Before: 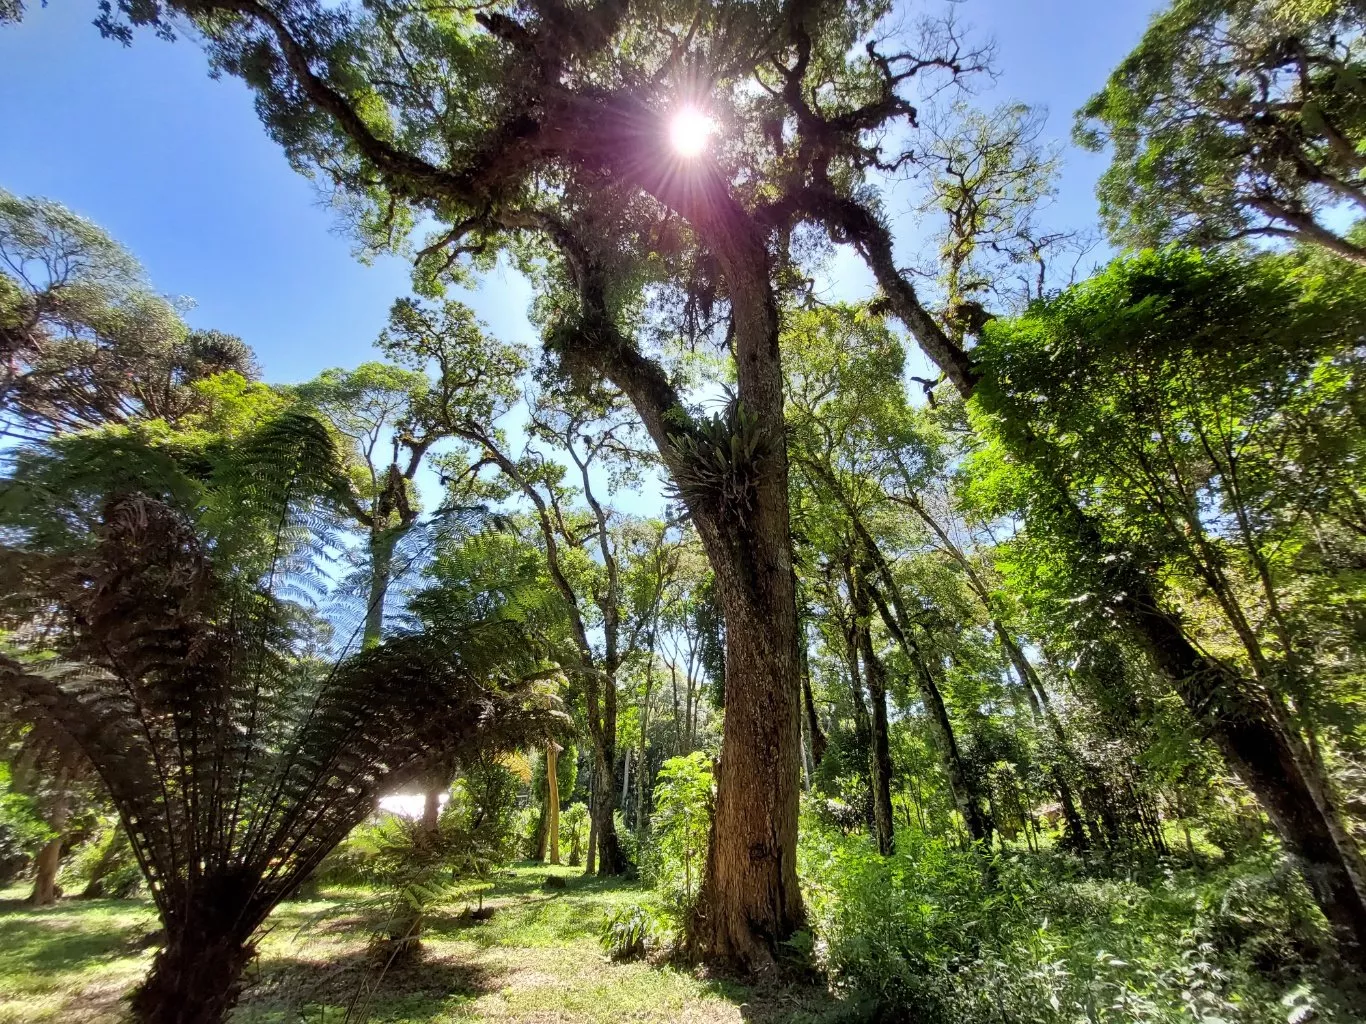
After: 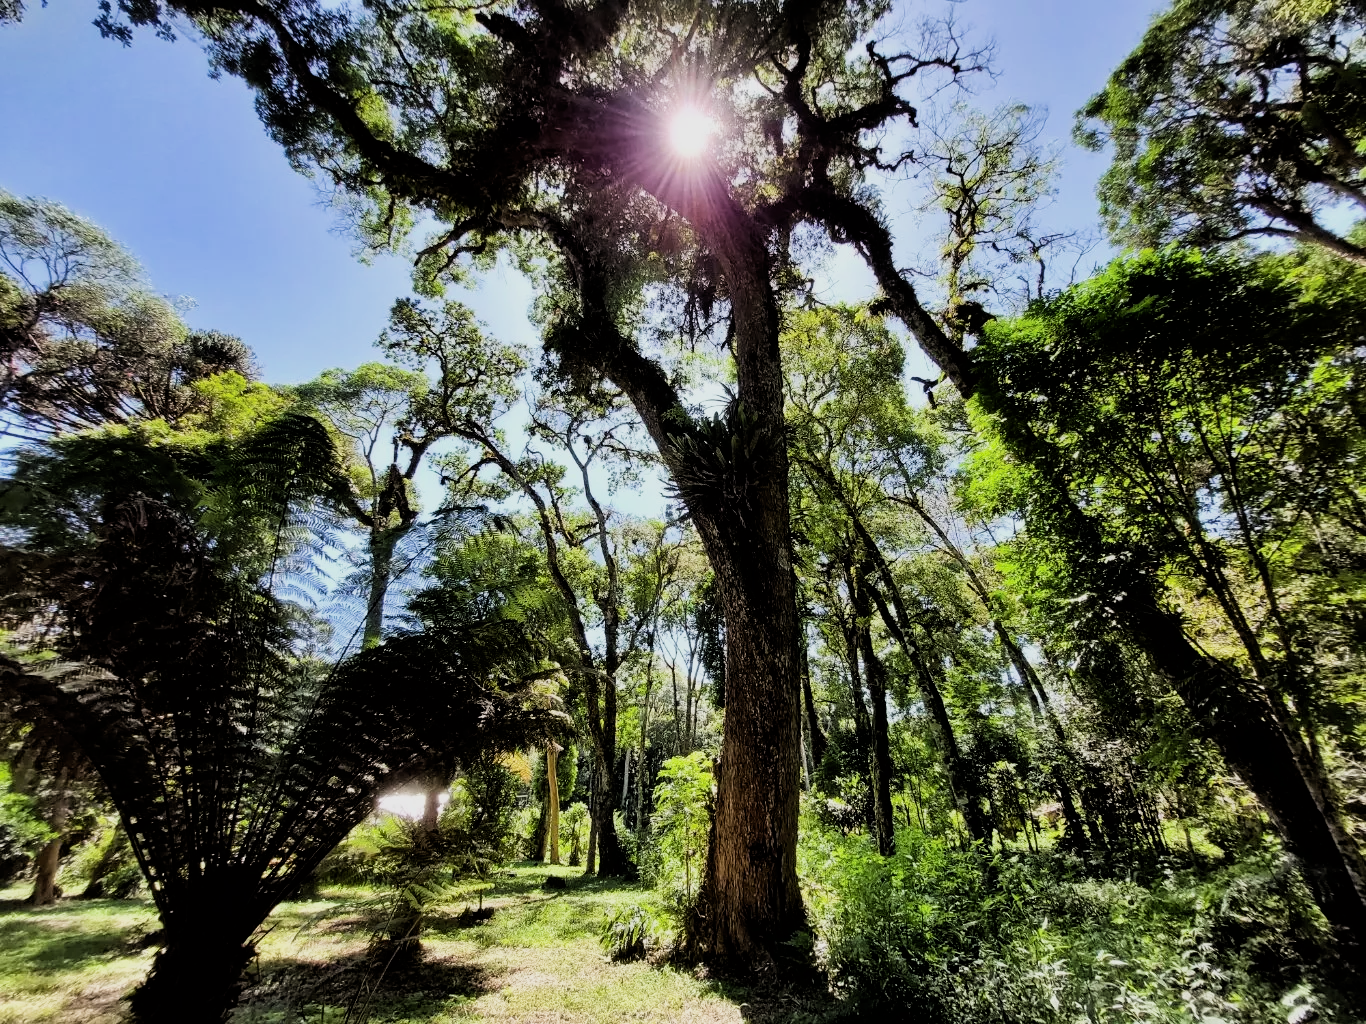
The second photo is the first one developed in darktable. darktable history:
filmic rgb: black relative exposure -5.05 EV, white relative exposure 3.98 EV, threshold 2.97 EV, hardness 2.9, contrast 1.395, highlights saturation mix -28.99%, enable highlight reconstruction true
